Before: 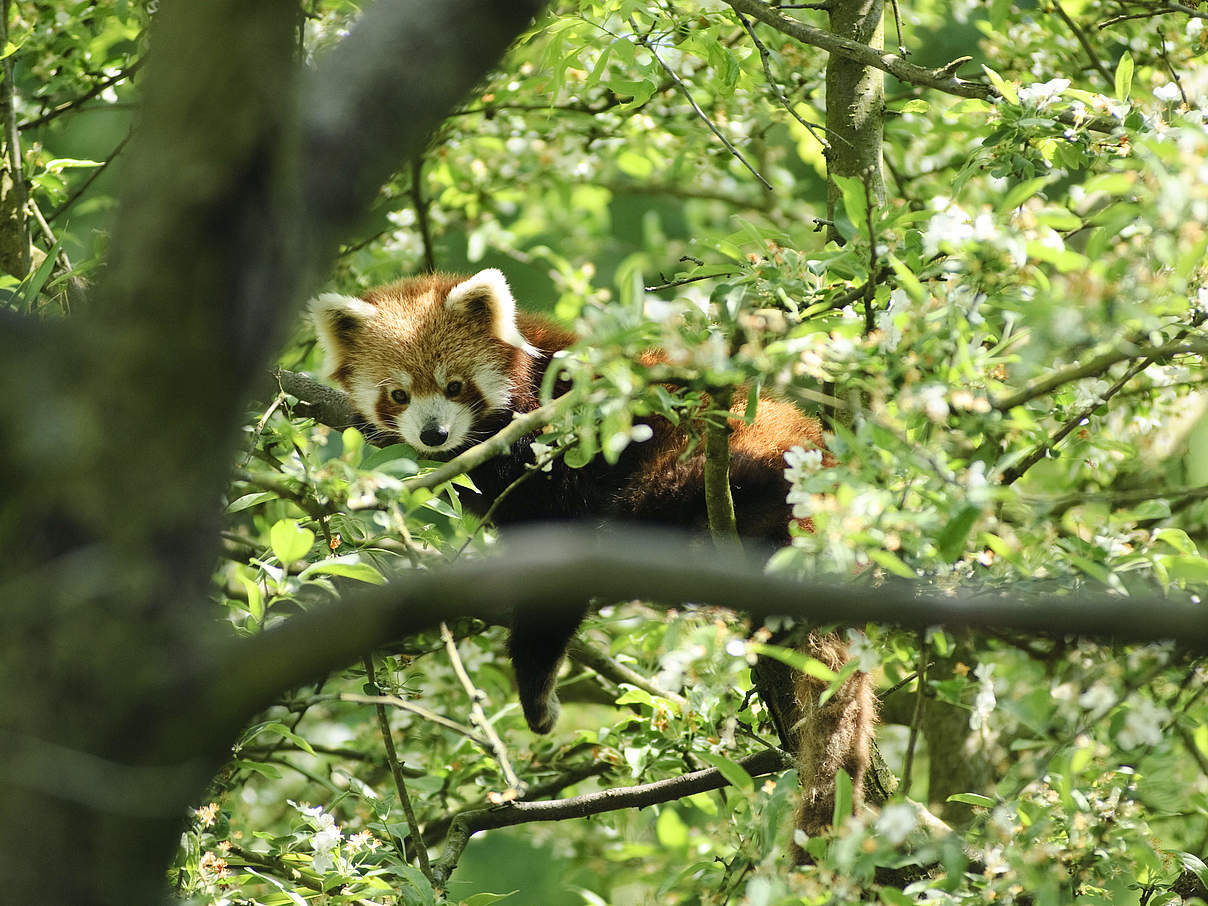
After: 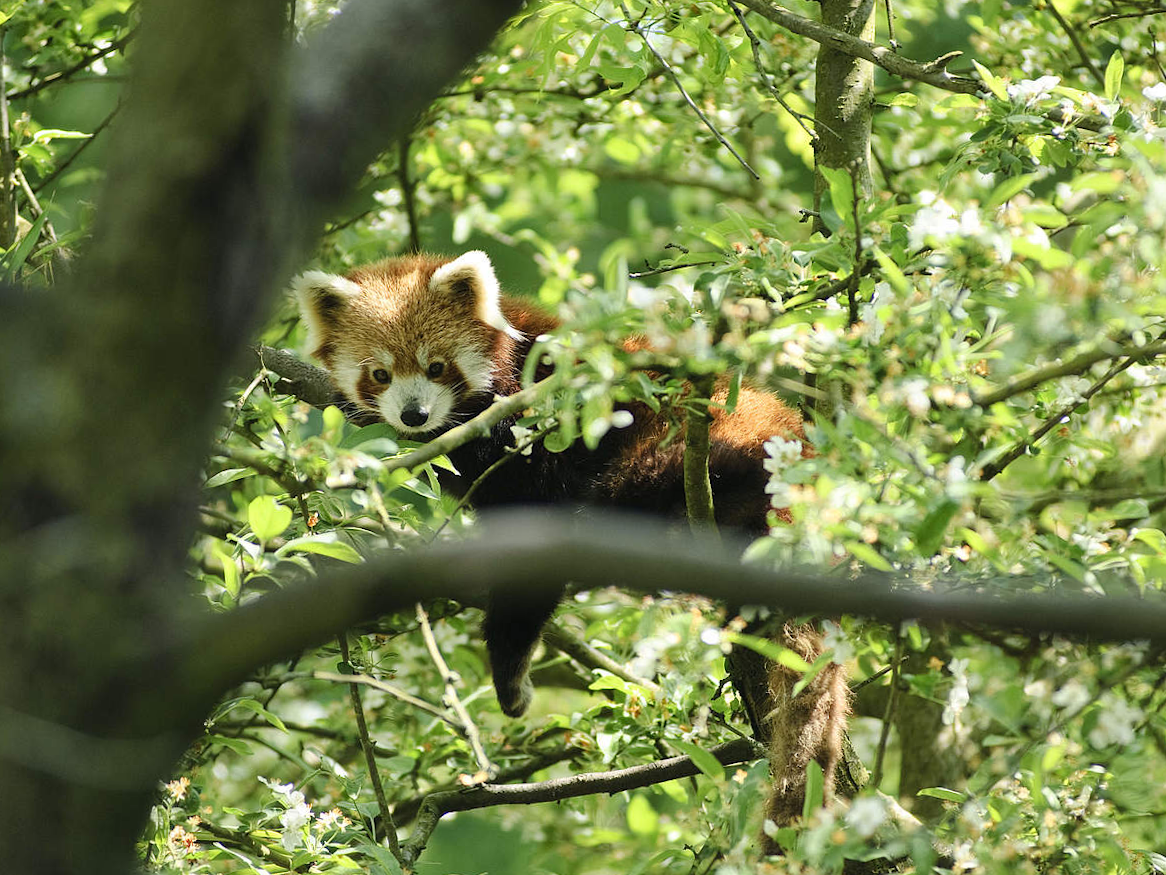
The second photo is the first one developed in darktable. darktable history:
crop and rotate: angle -1.53°
